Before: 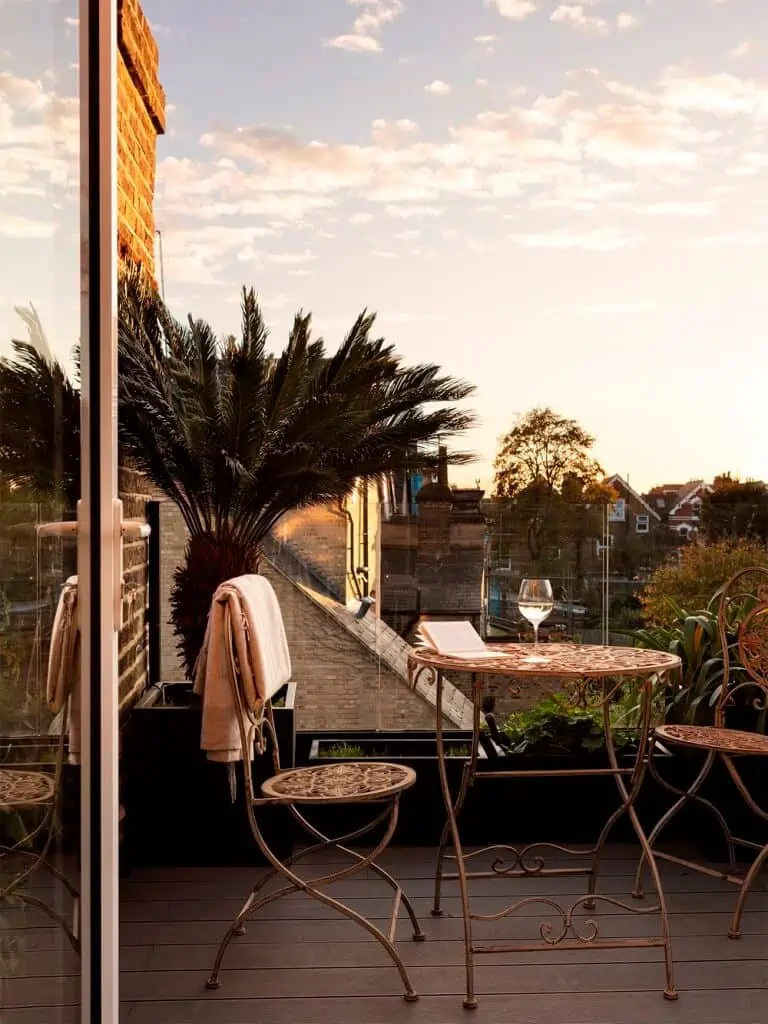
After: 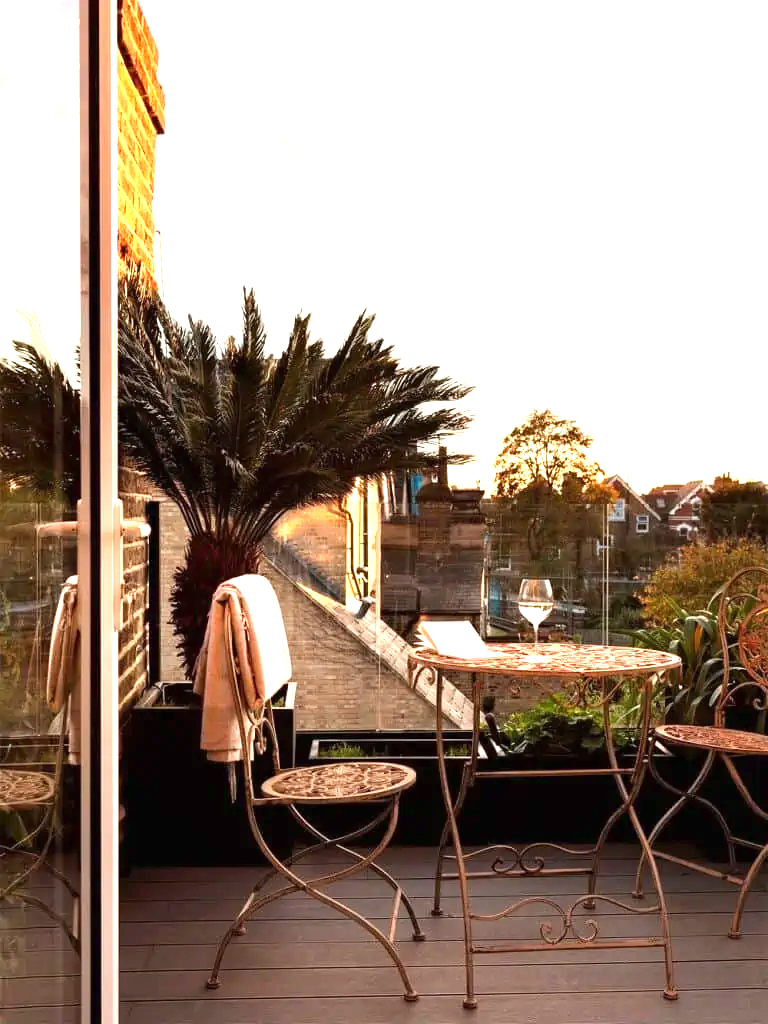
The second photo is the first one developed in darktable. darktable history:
exposure: black level correction 0, exposure 1.126 EV, compensate highlight preservation false
